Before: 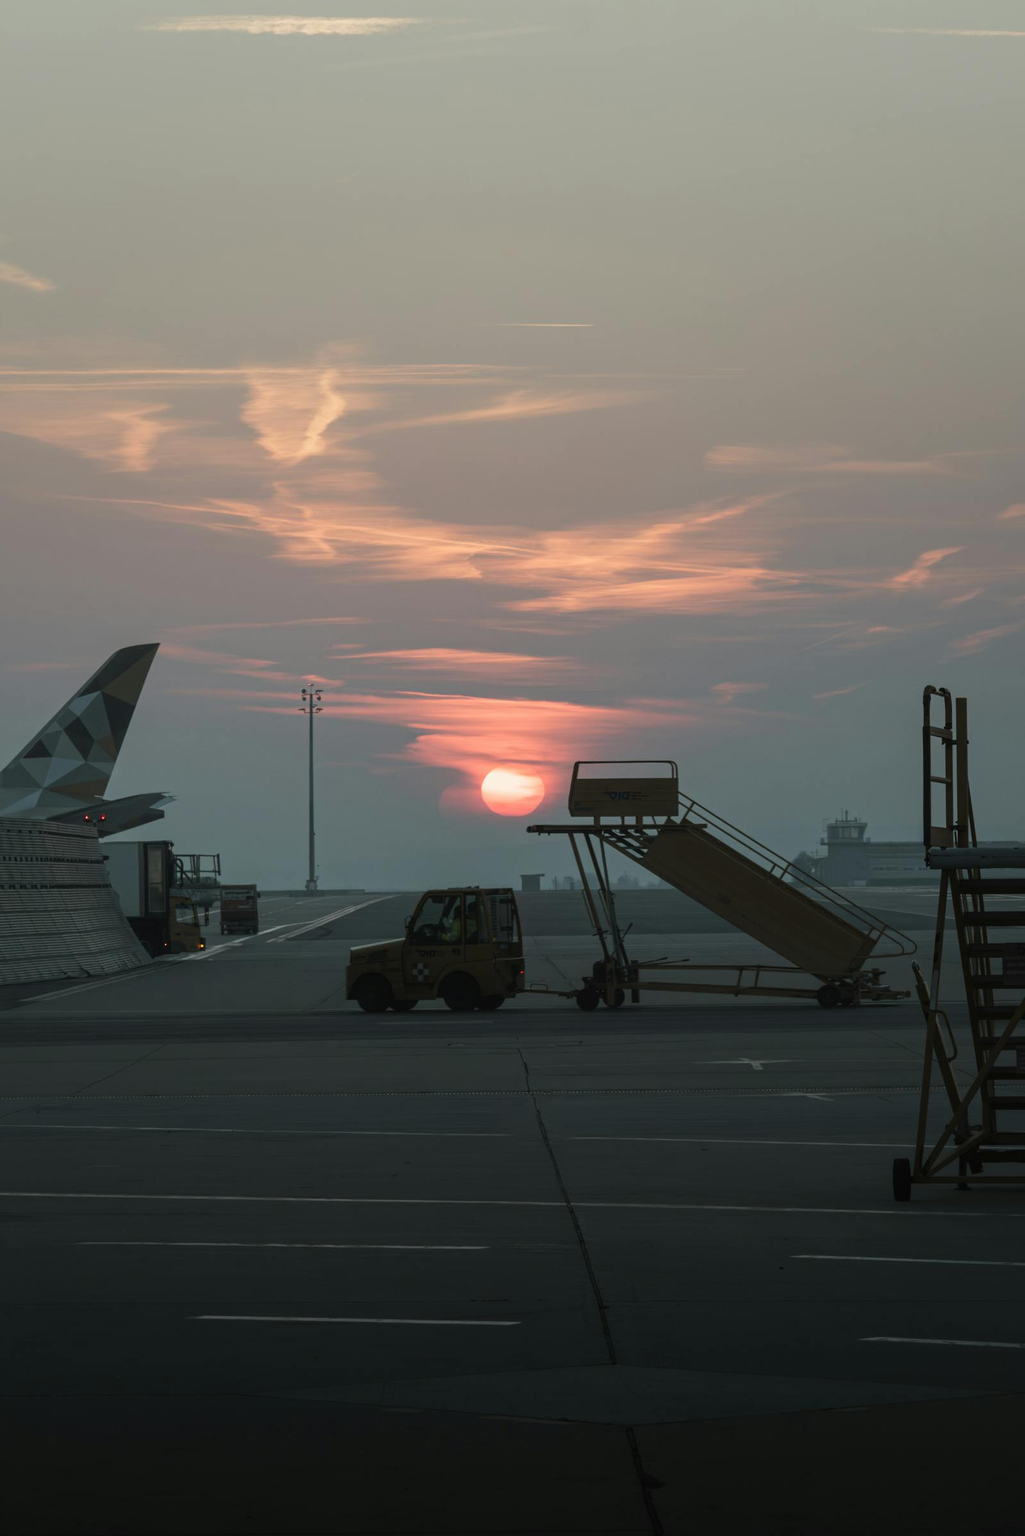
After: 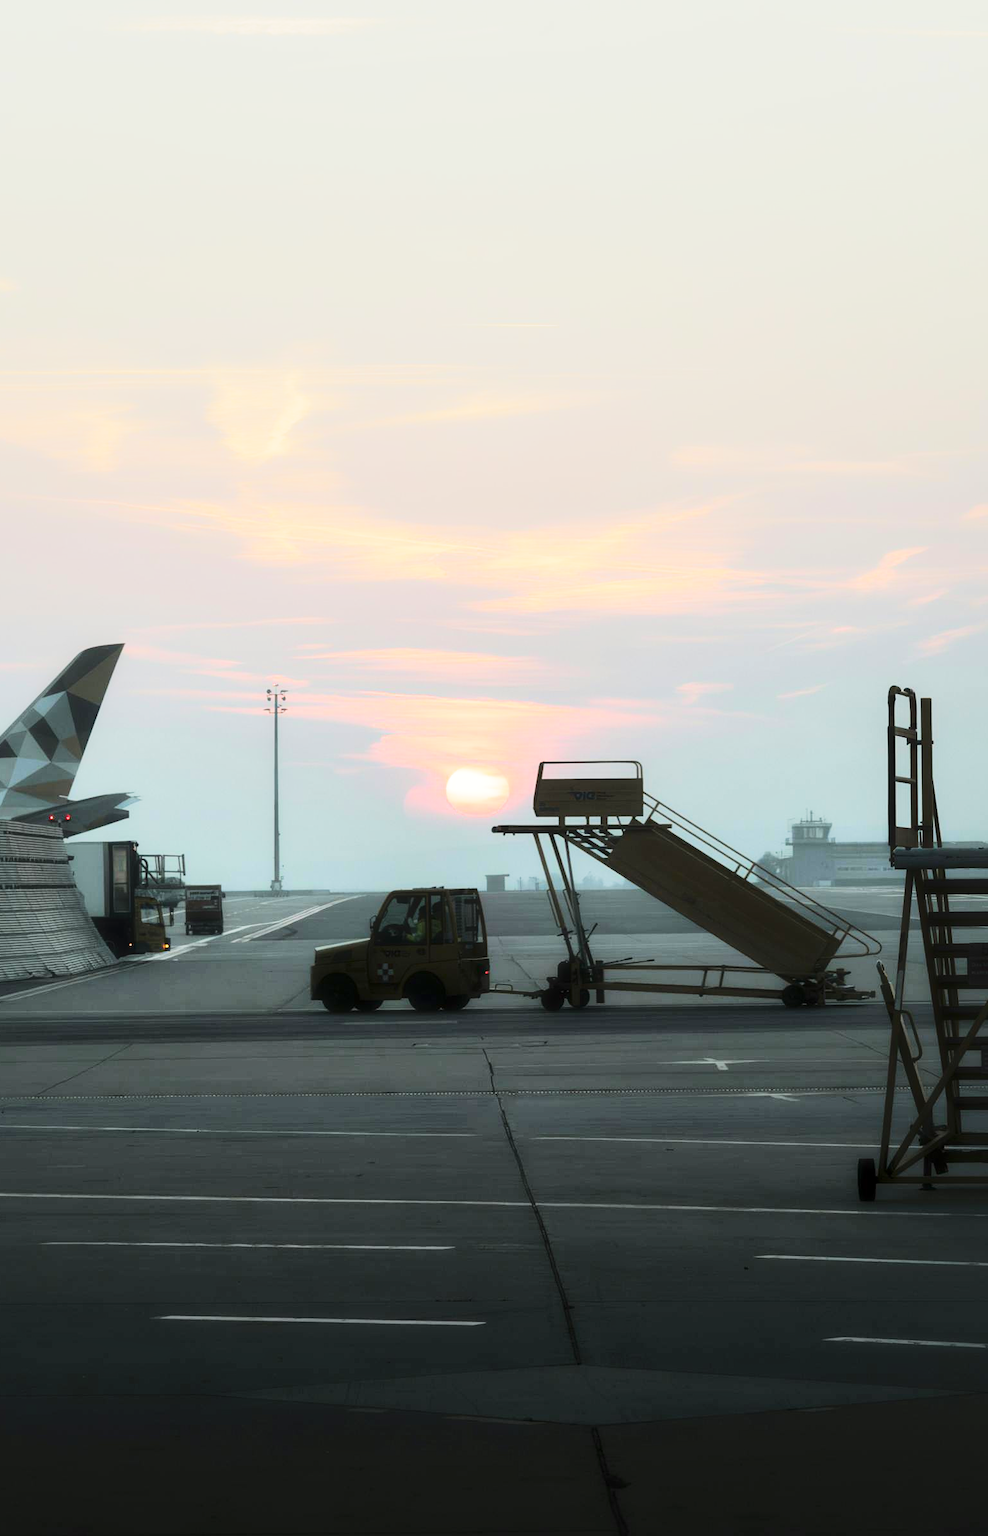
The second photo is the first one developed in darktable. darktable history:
base curve: curves: ch0 [(0, 0) (0.088, 0.125) (0.176, 0.251) (0.354, 0.501) (0.613, 0.749) (1, 0.877)], preserve colors none
crop and rotate: left 3.45%
contrast brightness saturation: contrast 0.15, brightness 0.046
tone equalizer: -7 EV 0.159 EV, -6 EV 0.631 EV, -5 EV 1.15 EV, -4 EV 1.35 EV, -3 EV 1.15 EV, -2 EV 0.6 EV, -1 EV 0.159 EV, edges refinement/feathering 500, mask exposure compensation -1.57 EV, preserve details no
contrast equalizer: y [[0.5, 0.501, 0.525, 0.597, 0.58, 0.514], [0.5 ×6], [0.5 ×6], [0 ×6], [0 ×6]], mix -0.984
exposure: exposure 0.239 EV, compensate exposure bias true, compensate highlight preservation false
local contrast: mode bilateral grid, contrast 21, coarseness 99, detail 150%, midtone range 0.2
